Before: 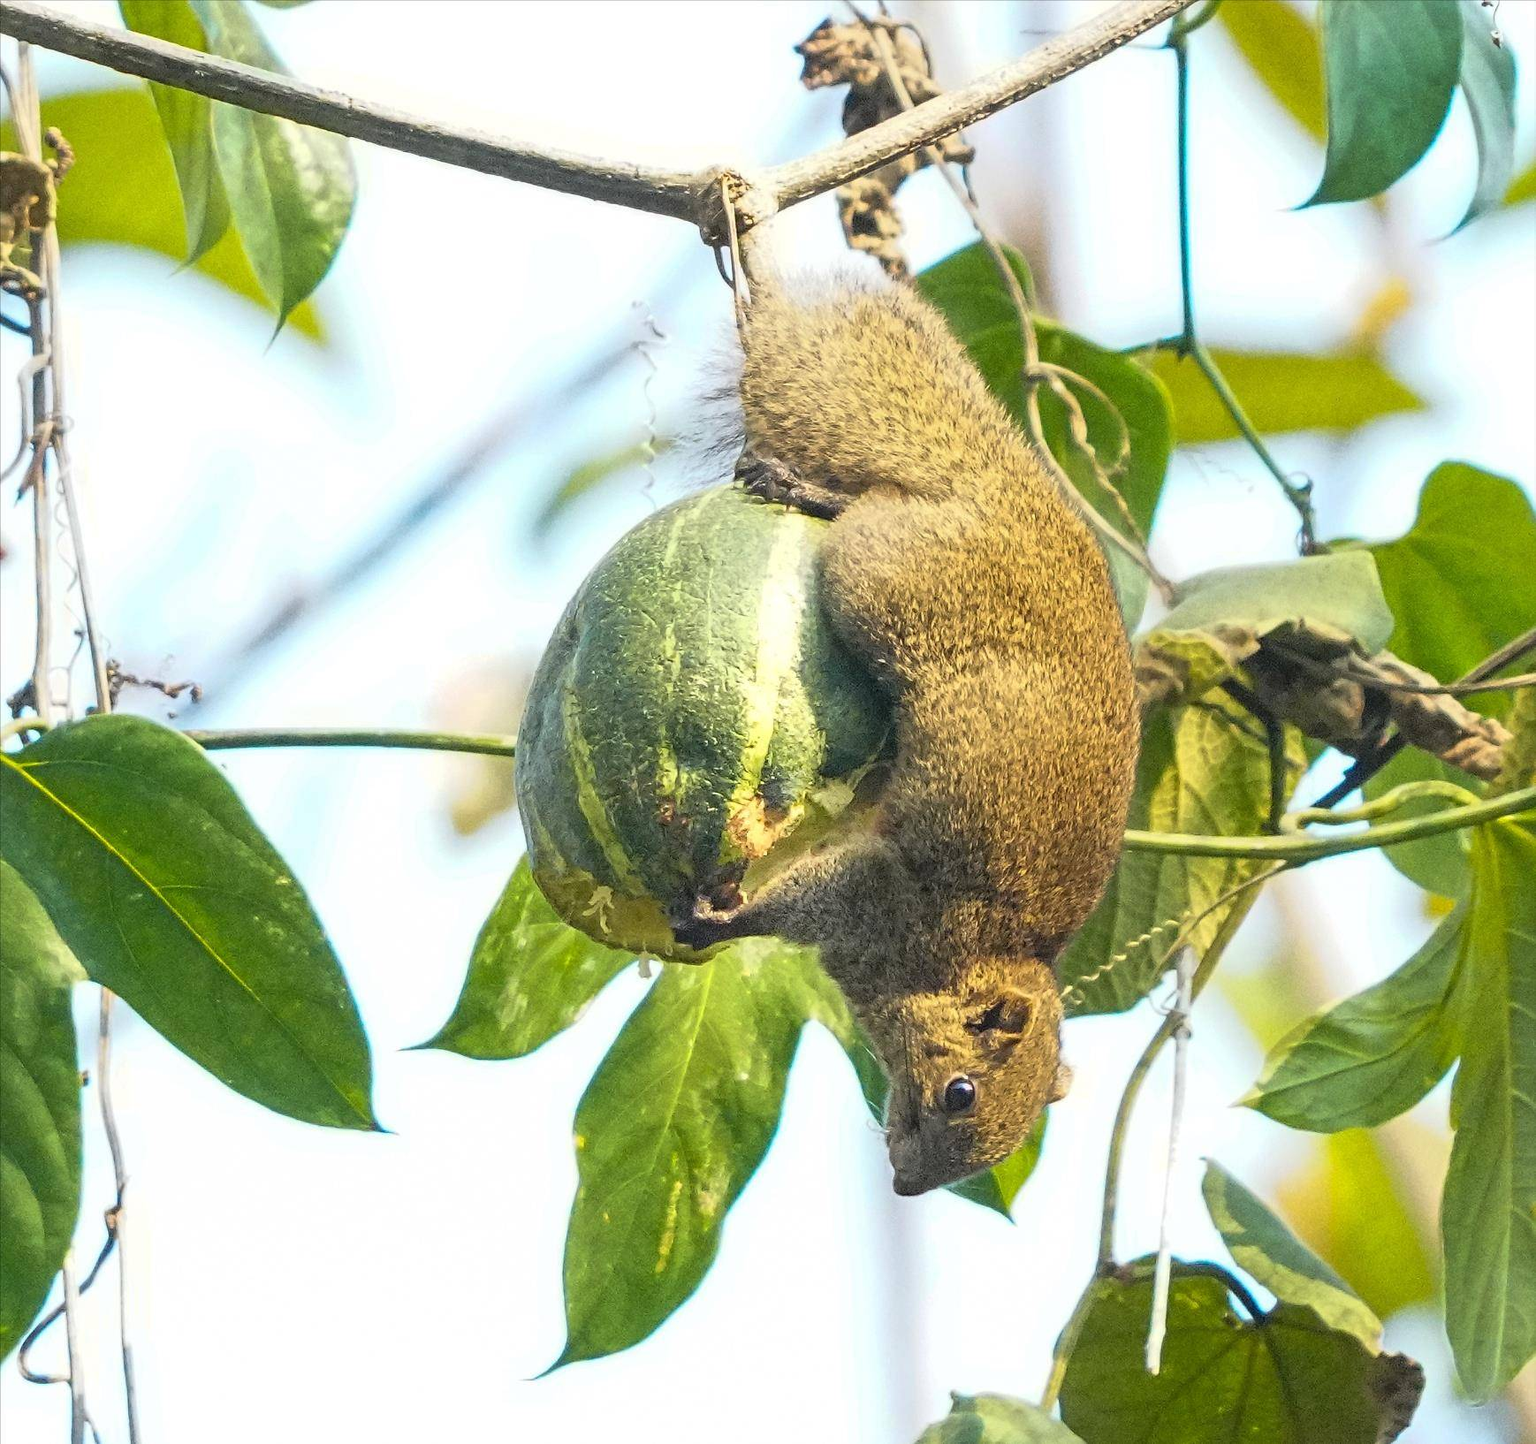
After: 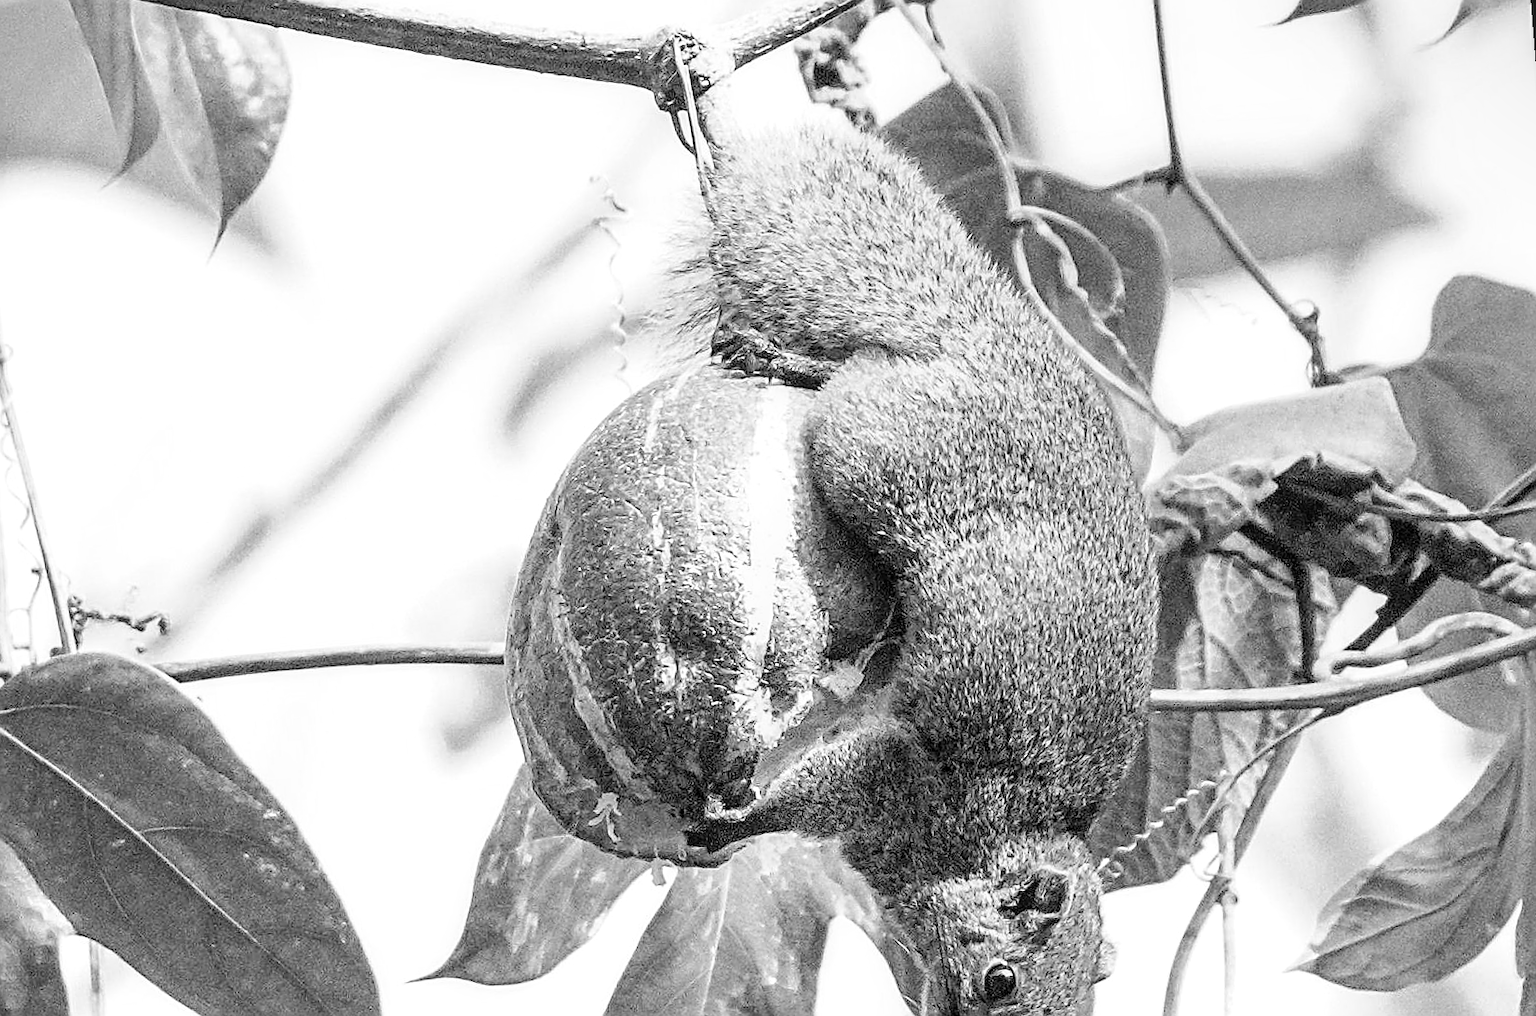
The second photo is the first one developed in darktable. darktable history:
crop: left 0.387%, top 5.469%, bottom 19.809%
contrast brightness saturation: contrast 0.04, saturation 0.16
local contrast: on, module defaults
sharpen: amount 0.75
rotate and perspective: rotation -4.57°, crop left 0.054, crop right 0.944, crop top 0.087, crop bottom 0.914
white balance: red 0.976, blue 1.04
monochrome: on, module defaults
tone curve: curves: ch0 [(0, 0) (0.003, 0) (0.011, 0.001) (0.025, 0.003) (0.044, 0.005) (0.069, 0.012) (0.1, 0.023) (0.136, 0.039) (0.177, 0.088) (0.224, 0.15) (0.277, 0.239) (0.335, 0.334) (0.399, 0.43) (0.468, 0.526) (0.543, 0.621) (0.623, 0.711) (0.709, 0.791) (0.801, 0.87) (0.898, 0.949) (1, 1)], preserve colors none
